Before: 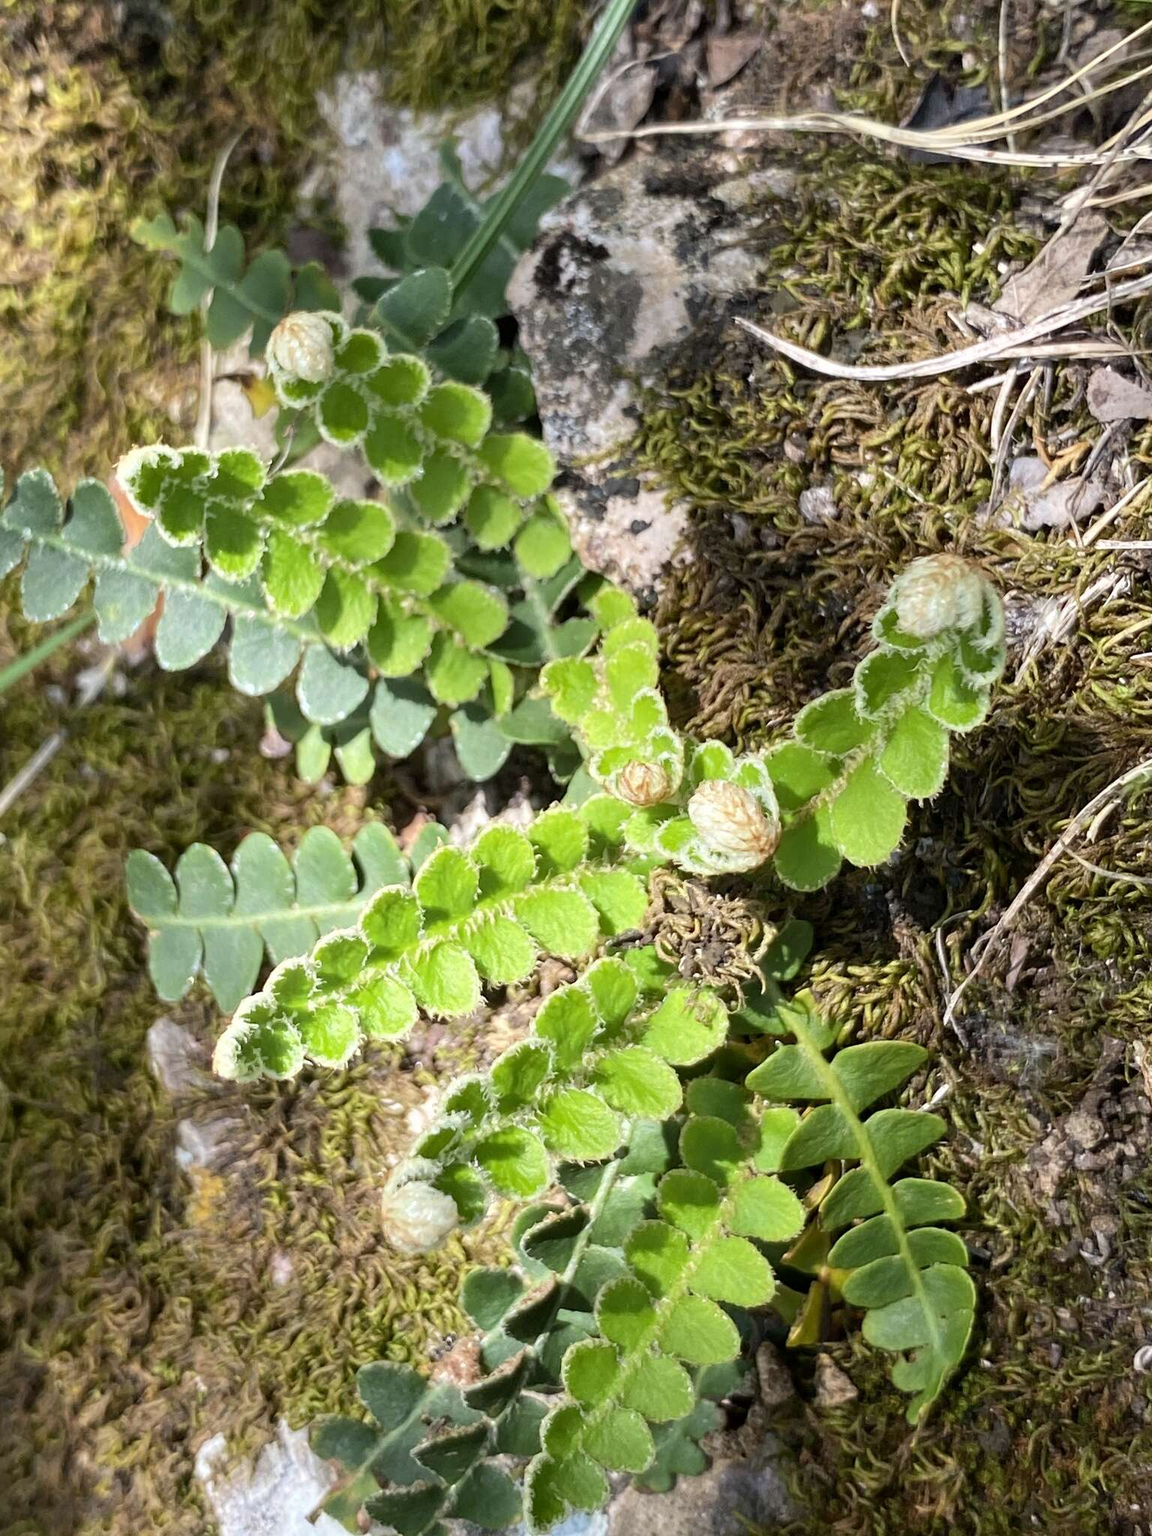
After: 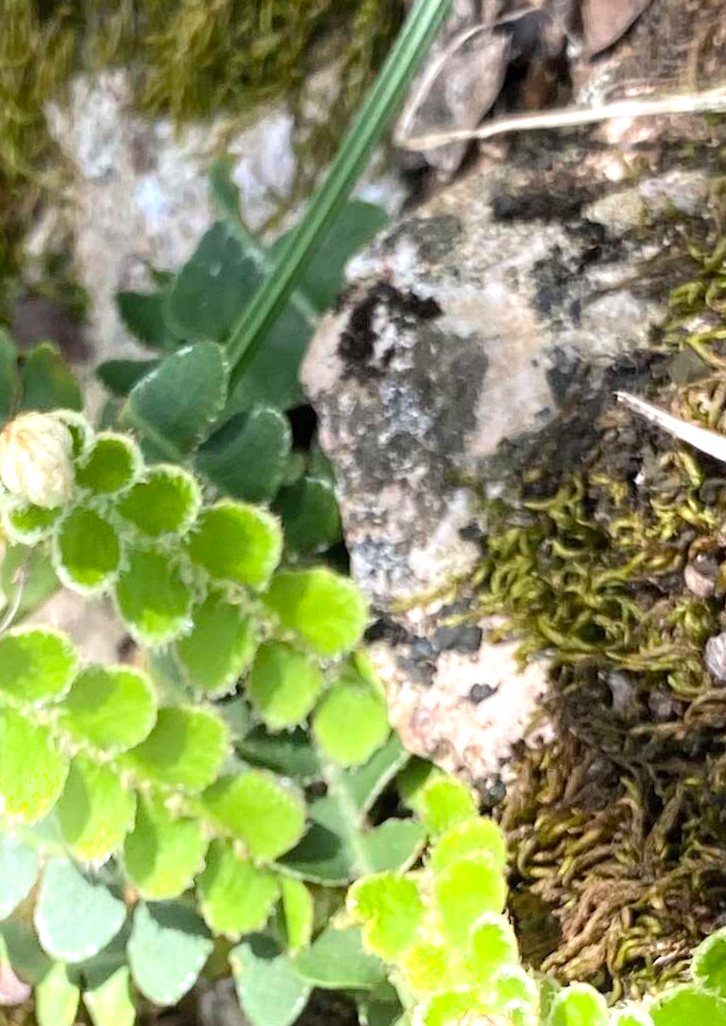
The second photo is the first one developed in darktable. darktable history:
crop: left 19.556%, right 30.401%, bottom 46.458%
rotate and perspective: rotation 0.062°, lens shift (vertical) 0.115, lens shift (horizontal) -0.133, crop left 0.047, crop right 0.94, crop top 0.061, crop bottom 0.94
exposure: exposure 0.556 EV, compensate highlight preservation false
shadows and highlights: highlights 70.7, soften with gaussian
